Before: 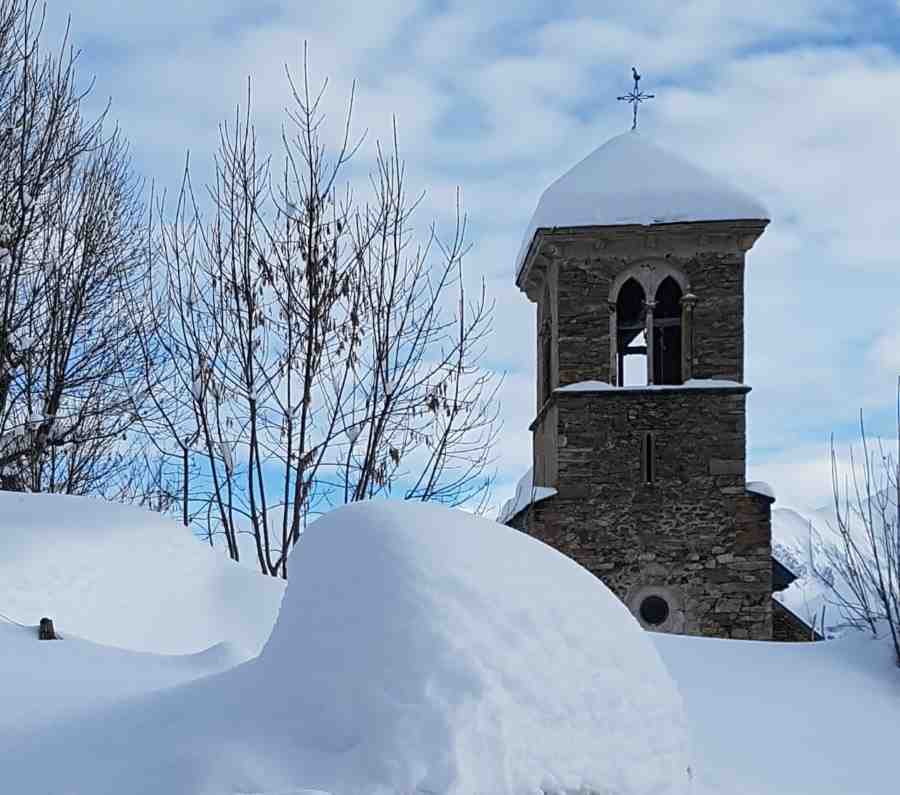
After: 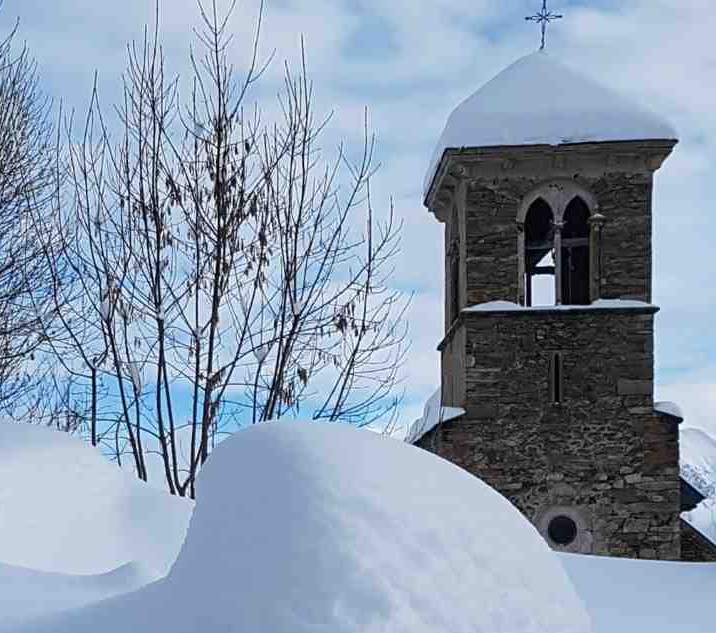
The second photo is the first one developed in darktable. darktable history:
crop and rotate: left 10.234%, top 10.068%, right 10.102%, bottom 10.201%
